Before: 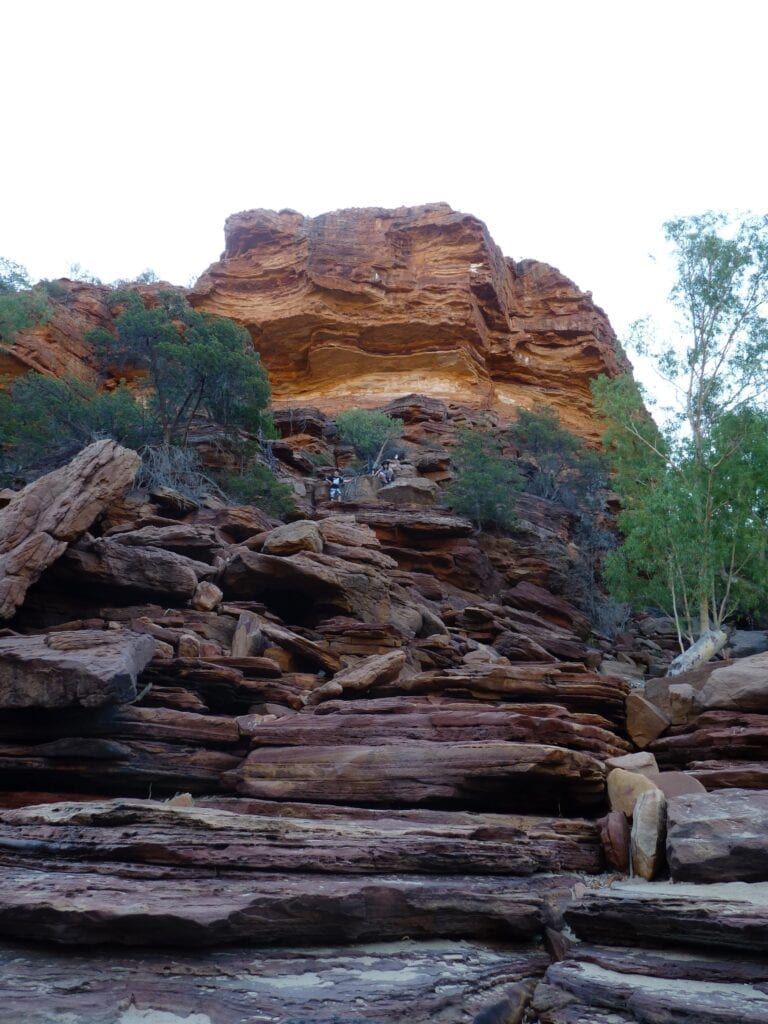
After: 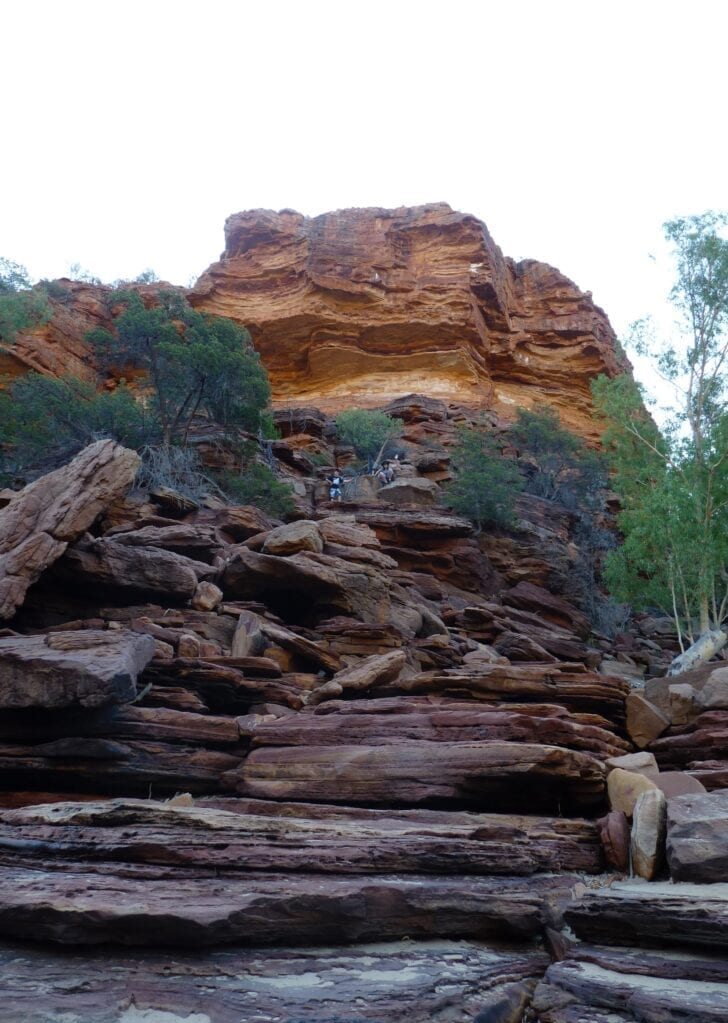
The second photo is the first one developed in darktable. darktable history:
crop and rotate: left 0%, right 5.122%
